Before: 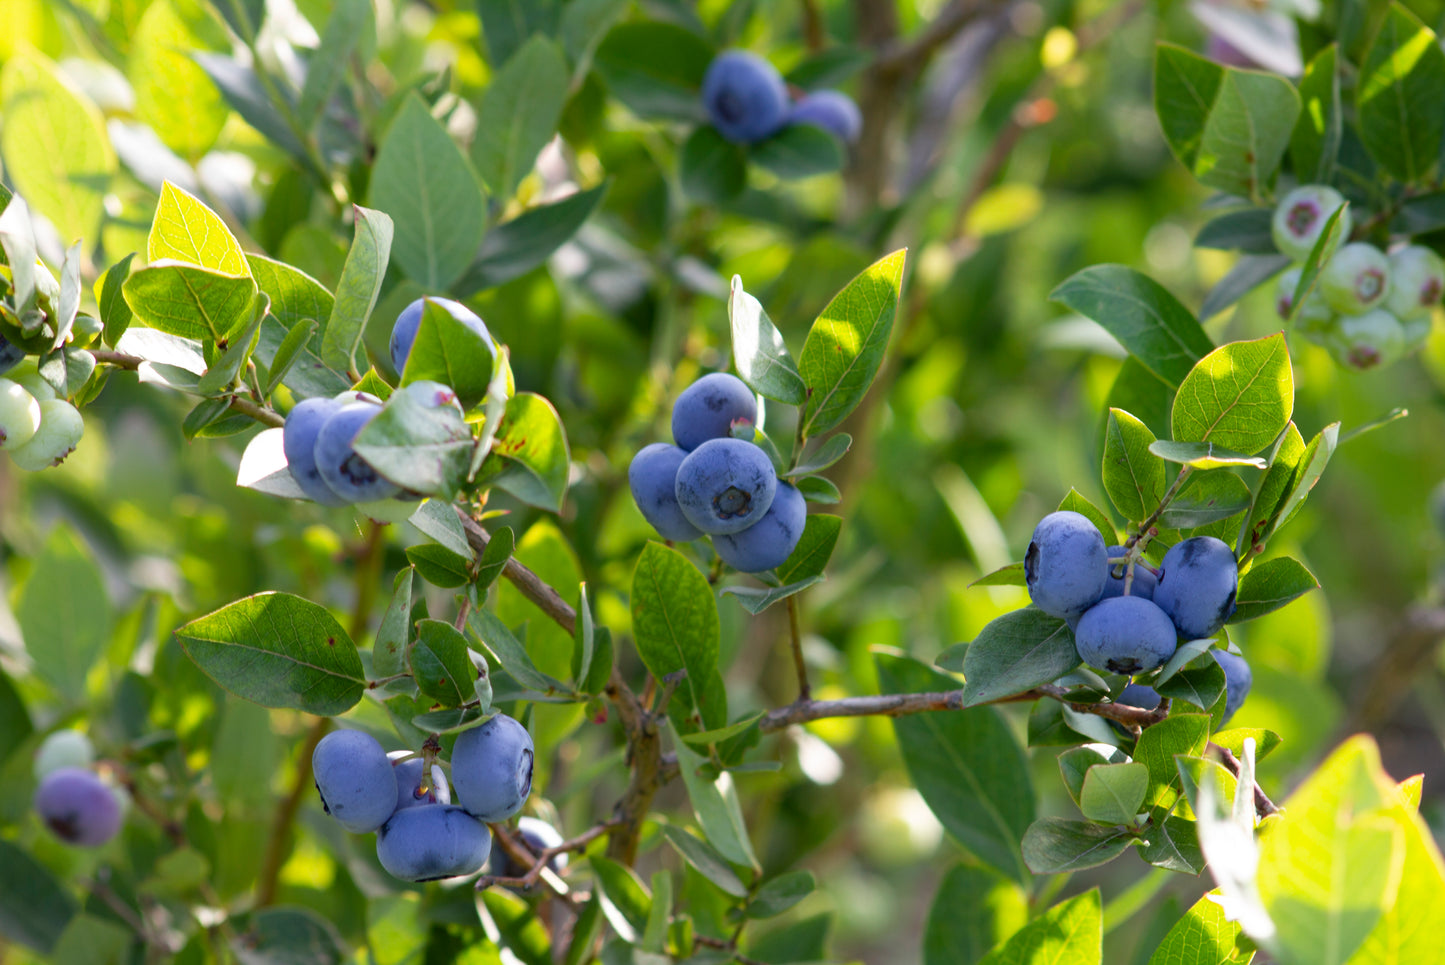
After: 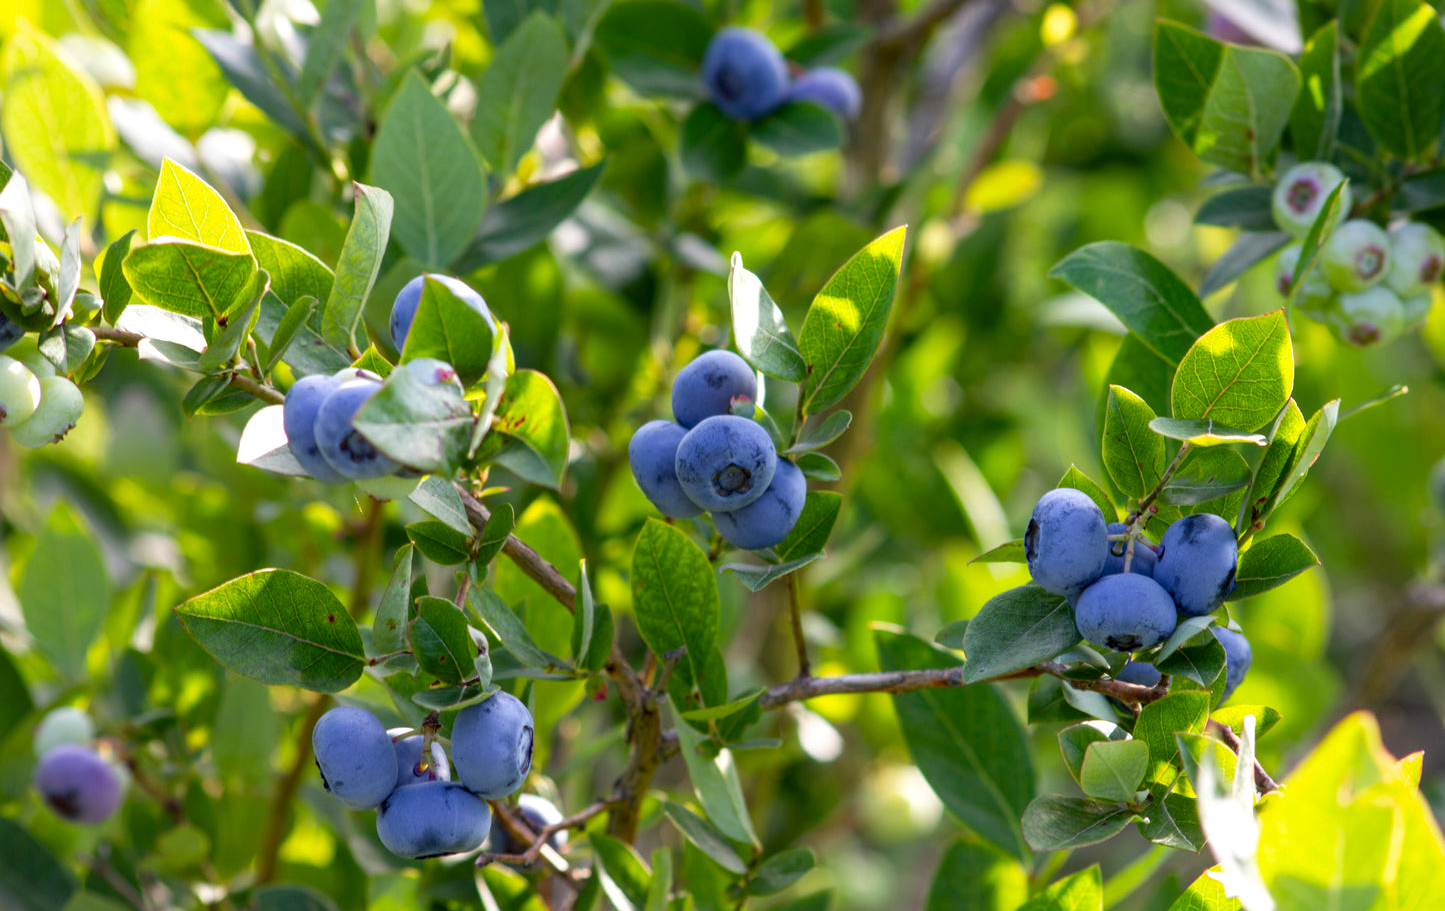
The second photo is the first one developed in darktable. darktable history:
local contrast: on, module defaults
crop and rotate: top 2.479%, bottom 3.018%
color balance: output saturation 110%
